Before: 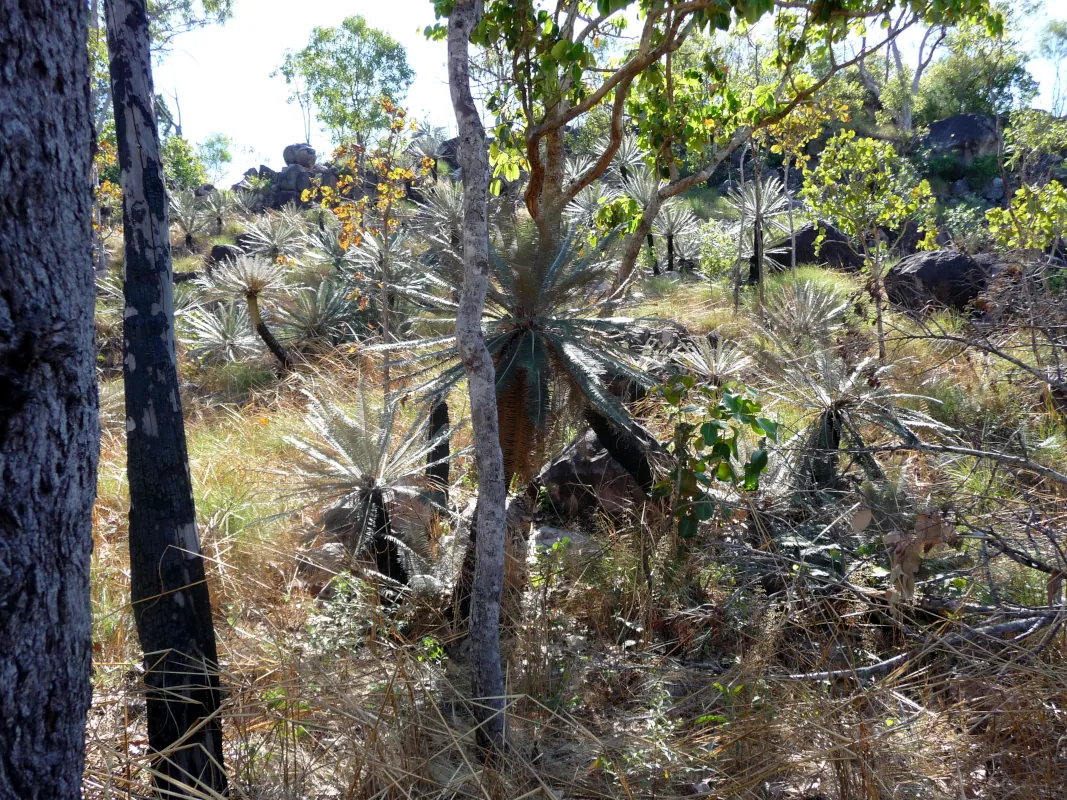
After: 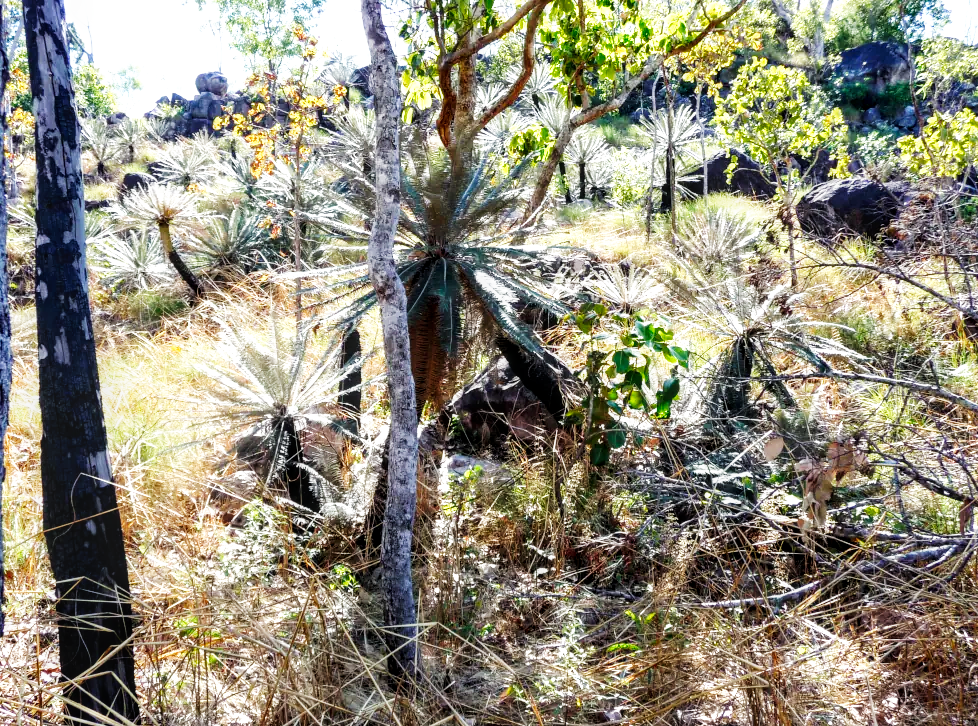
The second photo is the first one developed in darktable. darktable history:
crop and rotate: left 8.323%, top 9.131%
base curve: curves: ch0 [(0, 0) (0.007, 0.004) (0.027, 0.03) (0.046, 0.07) (0.207, 0.54) (0.442, 0.872) (0.673, 0.972) (1, 1)], preserve colors none
local contrast: detail 130%
